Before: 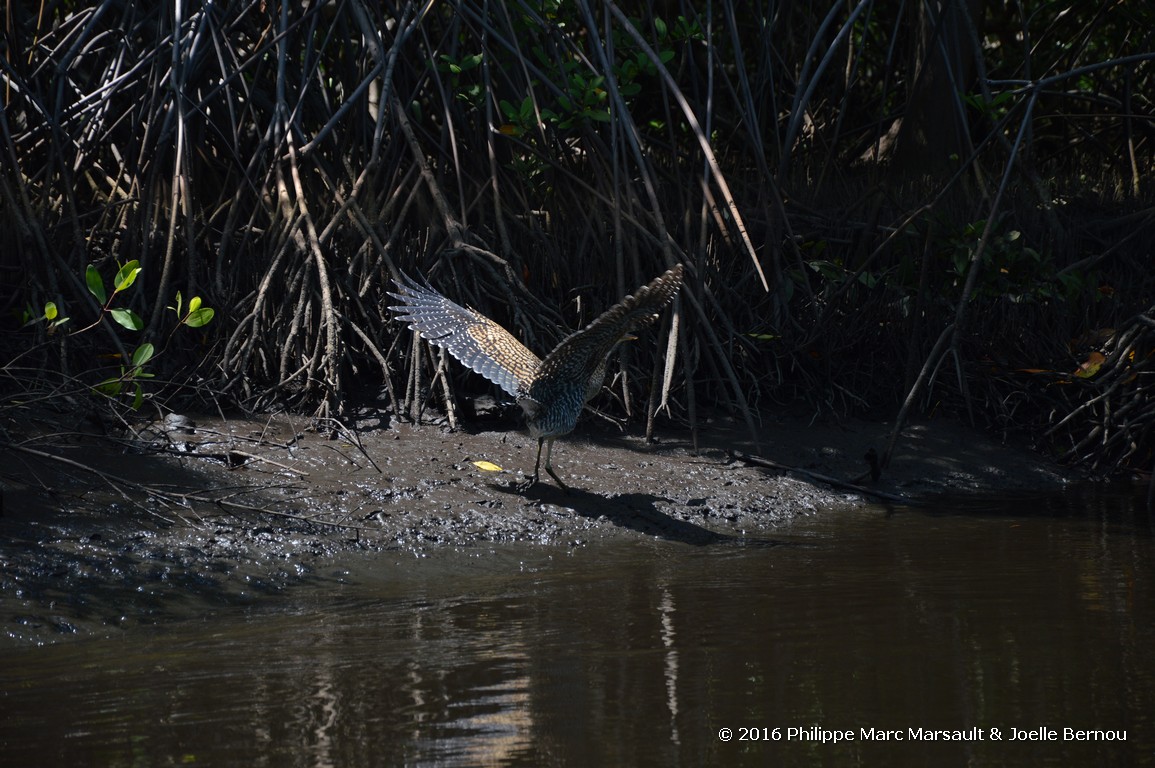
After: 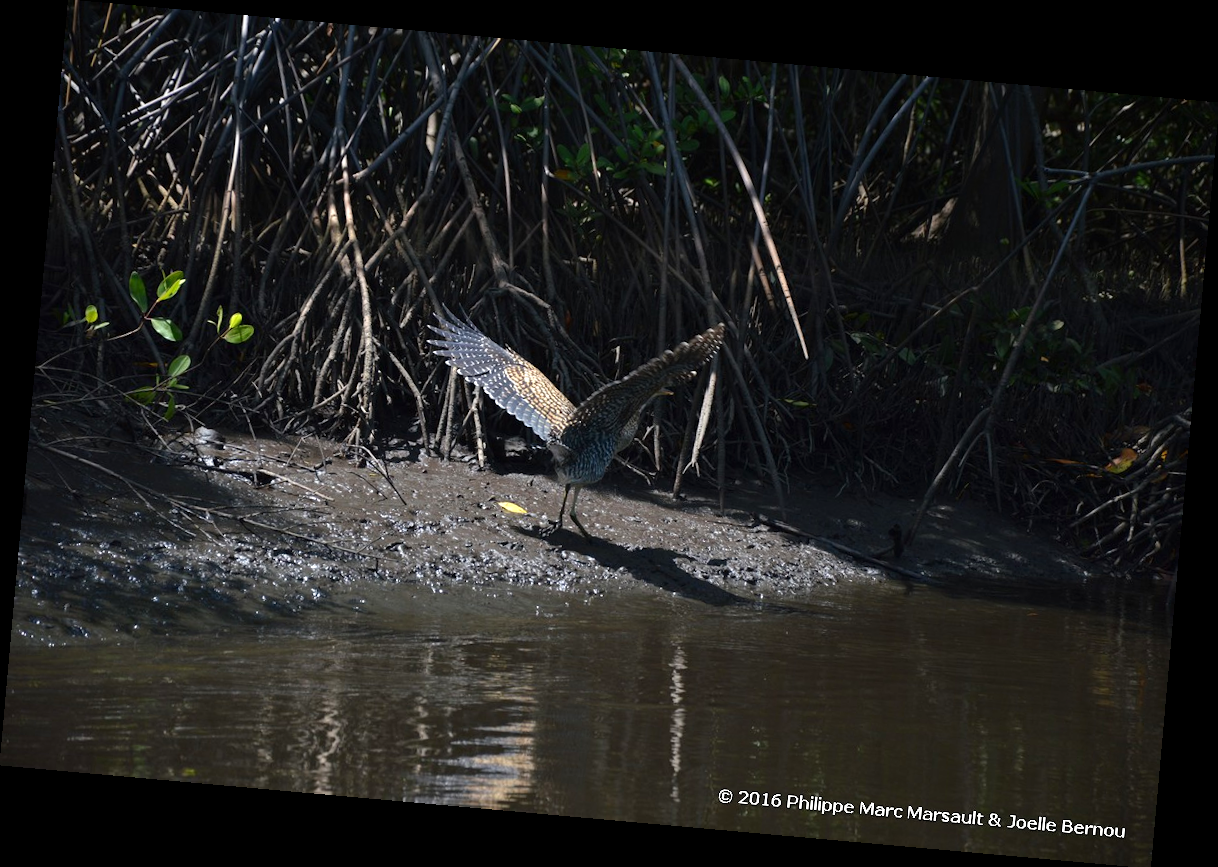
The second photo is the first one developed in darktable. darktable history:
graduated density: on, module defaults
rotate and perspective: rotation 5.12°, automatic cropping off
exposure: exposure 0.74 EV, compensate highlight preservation false
